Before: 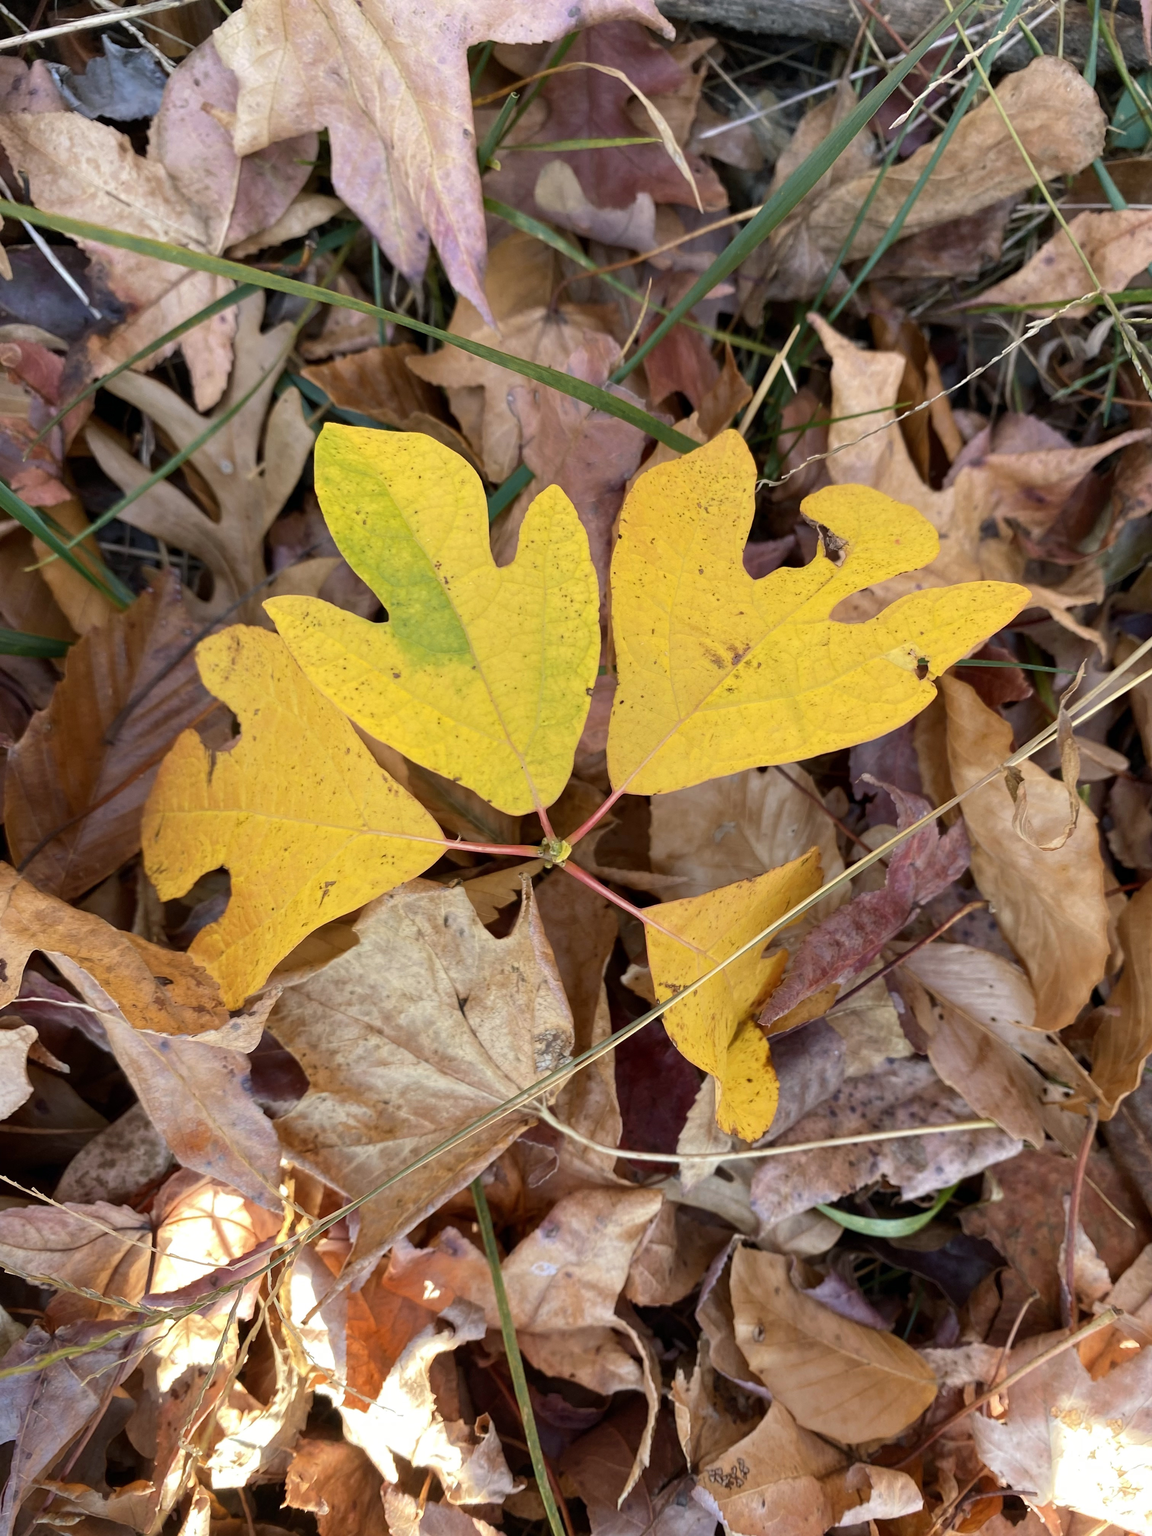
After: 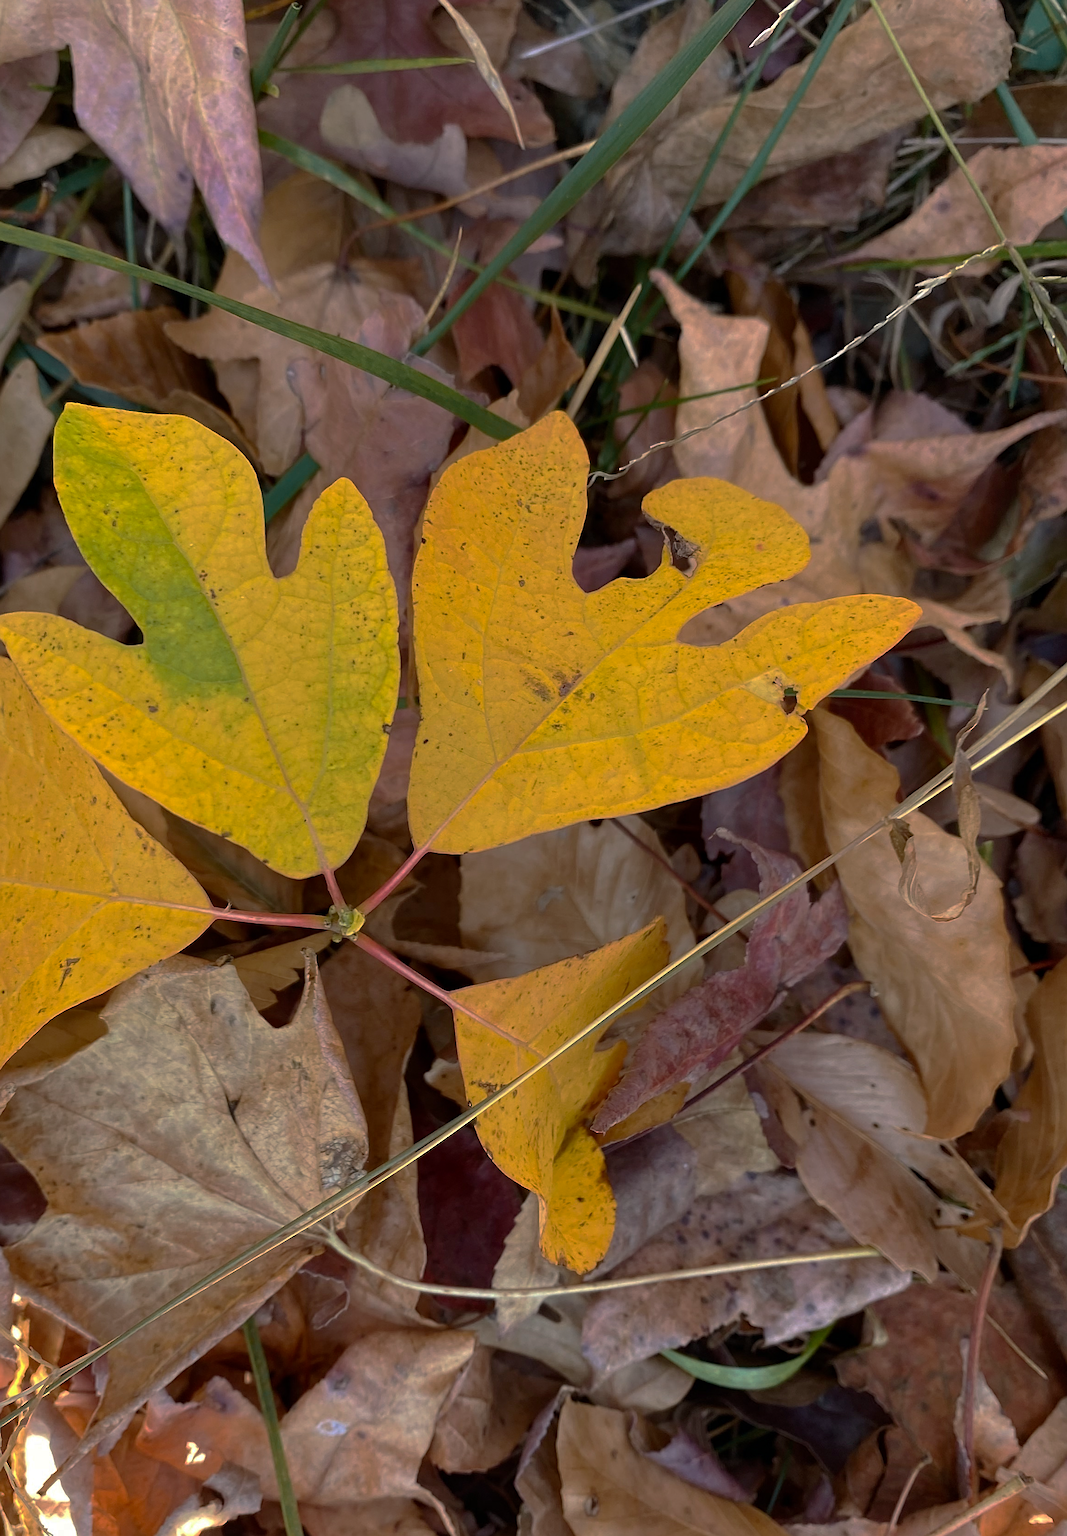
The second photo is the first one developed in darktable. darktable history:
crop: left 23.482%, top 5.901%, bottom 11.527%
sharpen: on, module defaults
base curve: curves: ch0 [(0, 0) (0.826, 0.587) (1, 1)], preserve colors none
